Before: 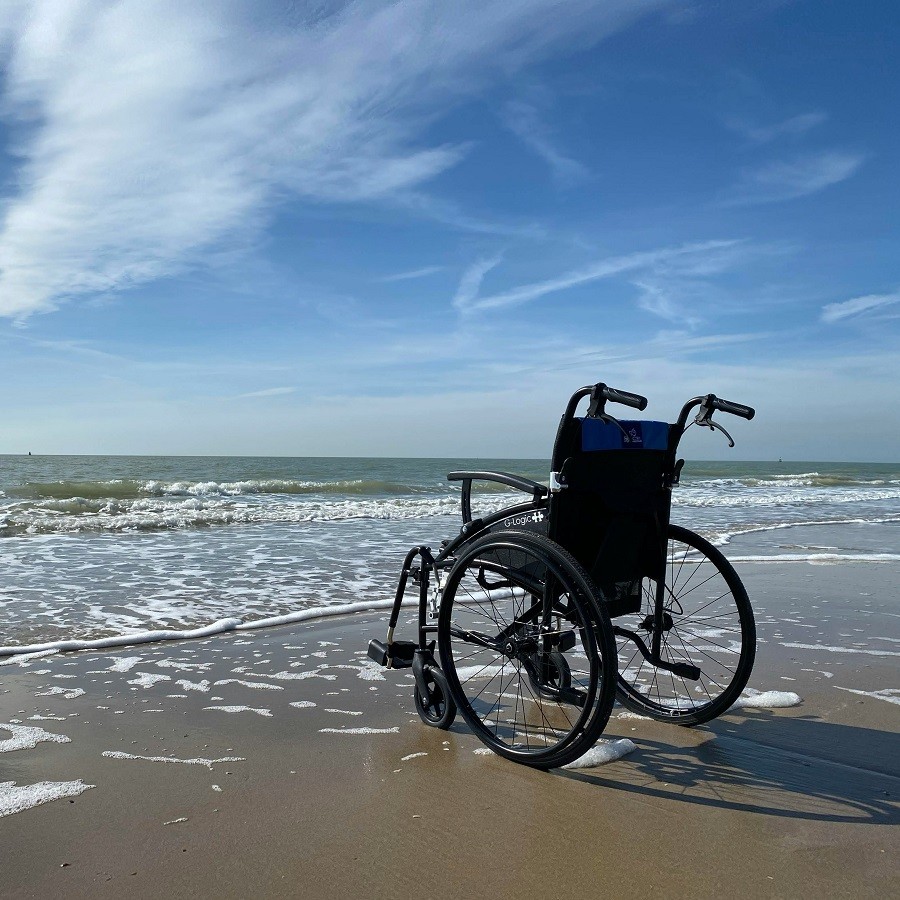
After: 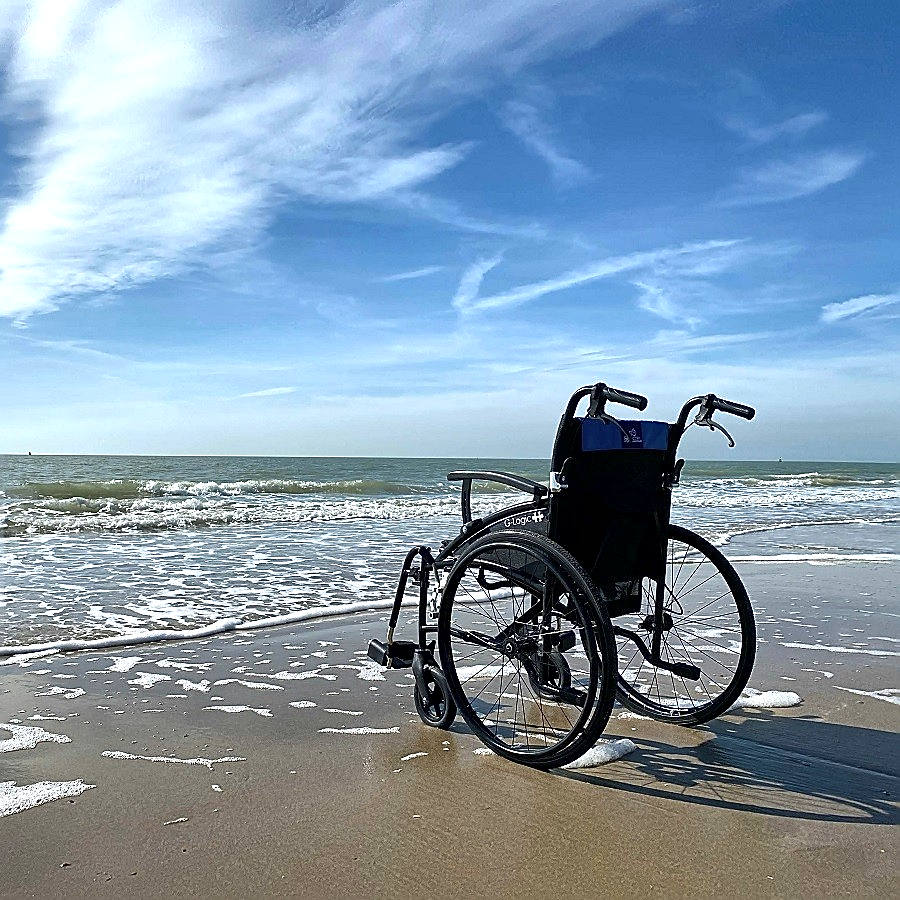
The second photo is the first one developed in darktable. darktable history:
sharpen: radius 1.4, amount 1.25, threshold 0.7
exposure: black level correction 0, exposure 0.5 EV, compensate exposure bias true, compensate highlight preservation false
local contrast: mode bilateral grid, contrast 20, coarseness 50, detail 161%, midtone range 0.2
